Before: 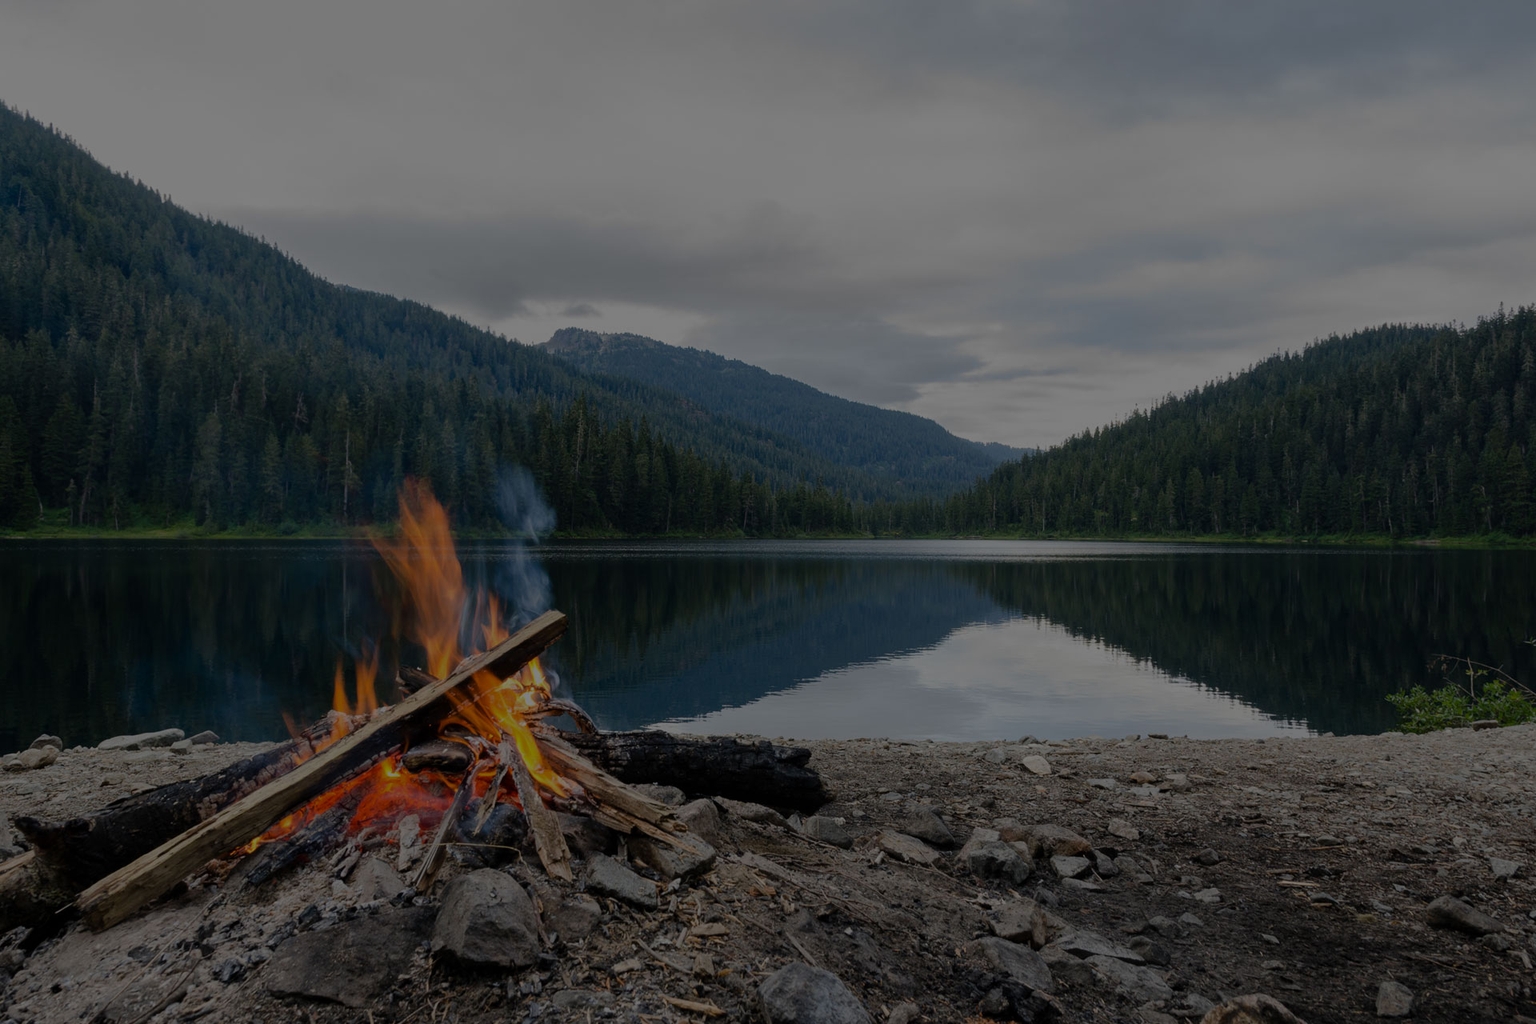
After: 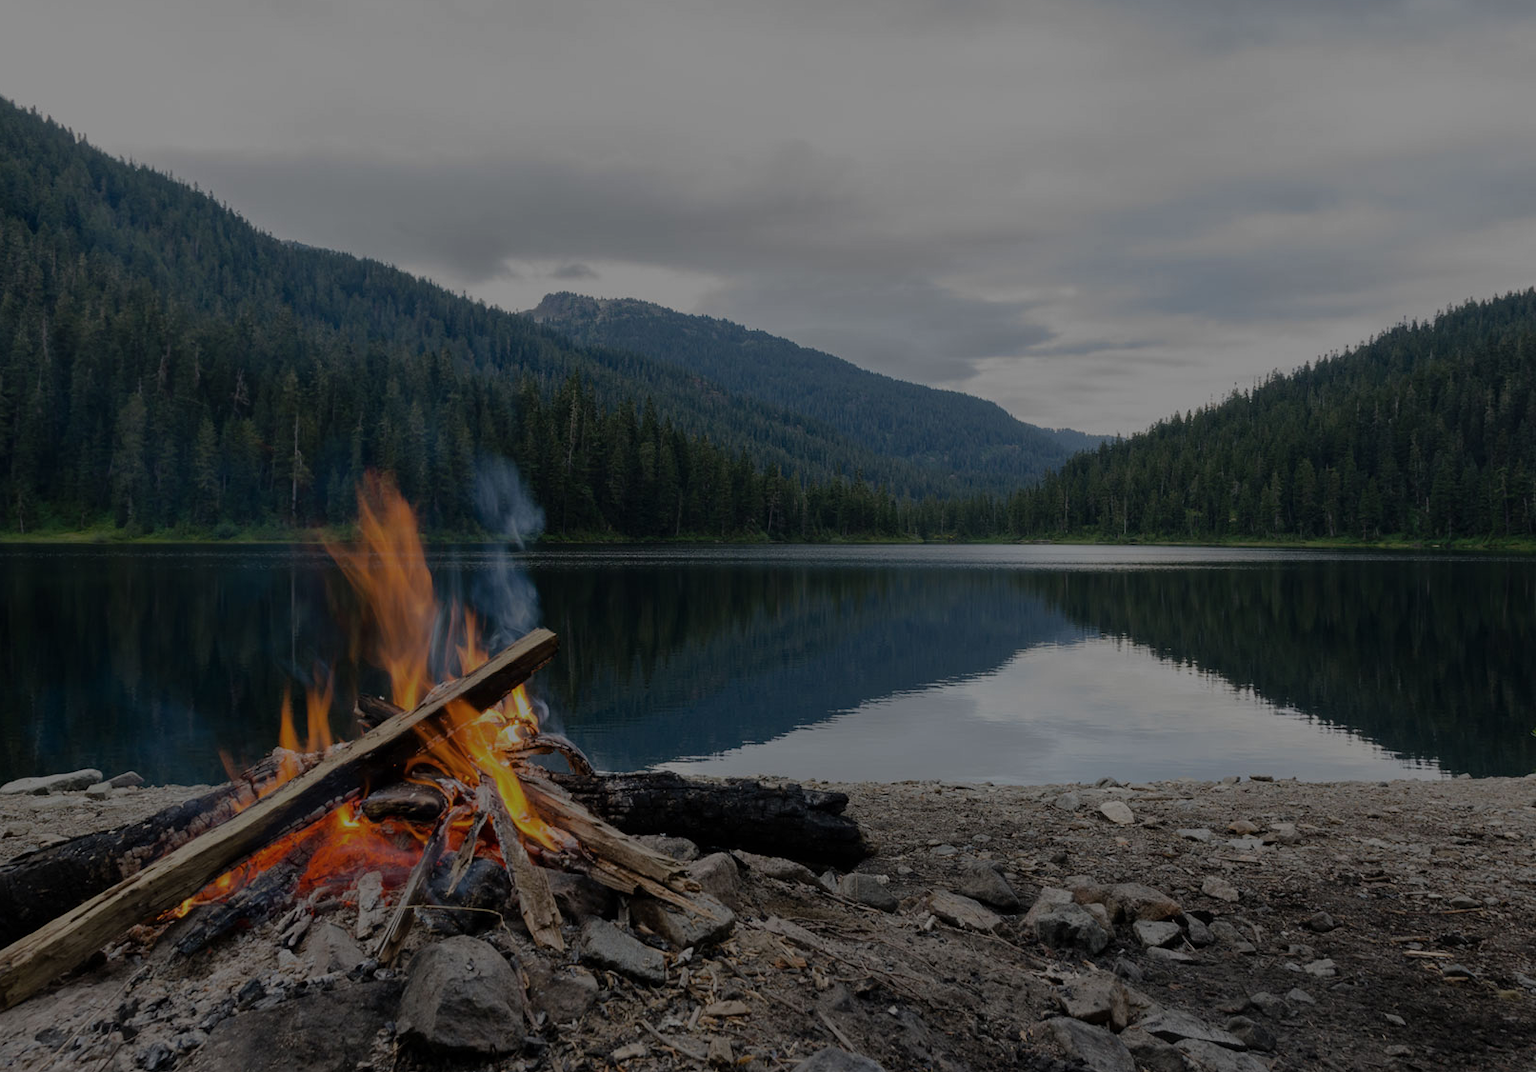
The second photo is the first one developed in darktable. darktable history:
tone curve: curves: ch0 [(0, 0) (0.641, 0.691) (1, 1)], color space Lab, independent channels, preserve colors none
crop: left 6.426%, top 8.061%, right 9.538%, bottom 3.909%
